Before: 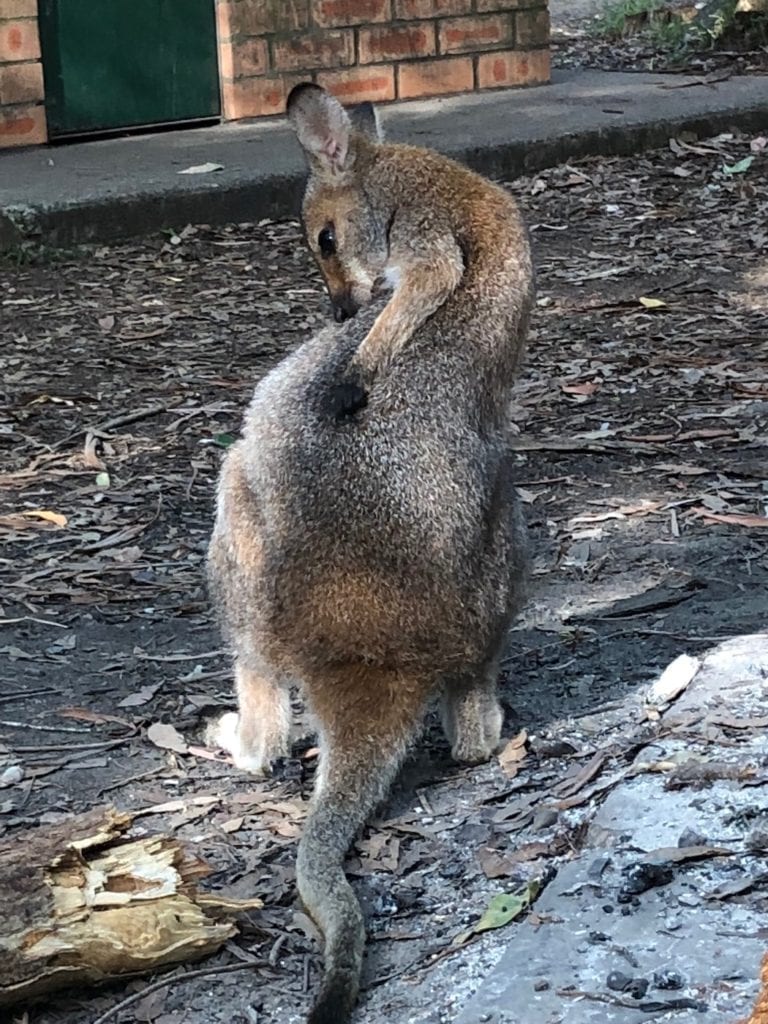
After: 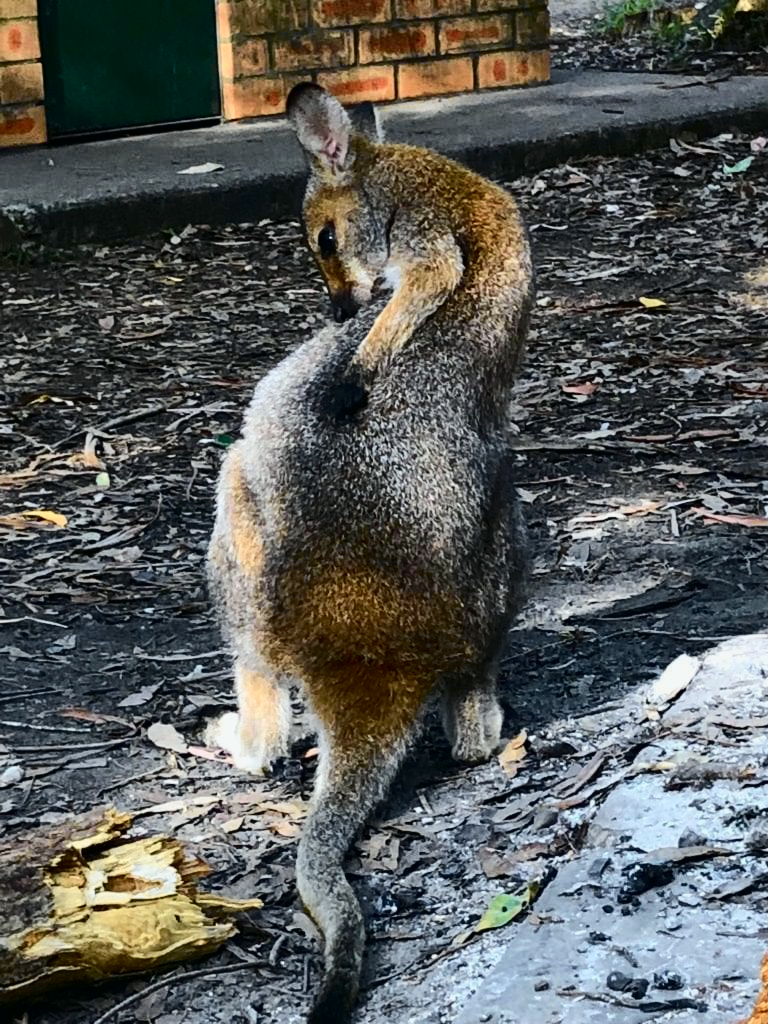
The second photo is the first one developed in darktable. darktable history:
contrast brightness saturation: contrast 0.12, brightness -0.118, saturation 0.196
tone curve: curves: ch0 [(0, 0.003) (0.113, 0.081) (0.207, 0.184) (0.515, 0.612) (0.712, 0.793) (0.984, 0.961)]; ch1 [(0, 0) (0.172, 0.123) (0.317, 0.272) (0.414, 0.382) (0.476, 0.479) (0.505, 0.498) (0.534, 0.534) (0.621, 0.65) (0.709, 0.764) (1, 1)]; ch2 [(0, 0) (0.411, 0.424) (0.505, 0.505) (0.521, 0.524) (0.537, 0.57) (0.65, 0.699) (1, 1)], color space Lab, independent channels, preserve colors none
